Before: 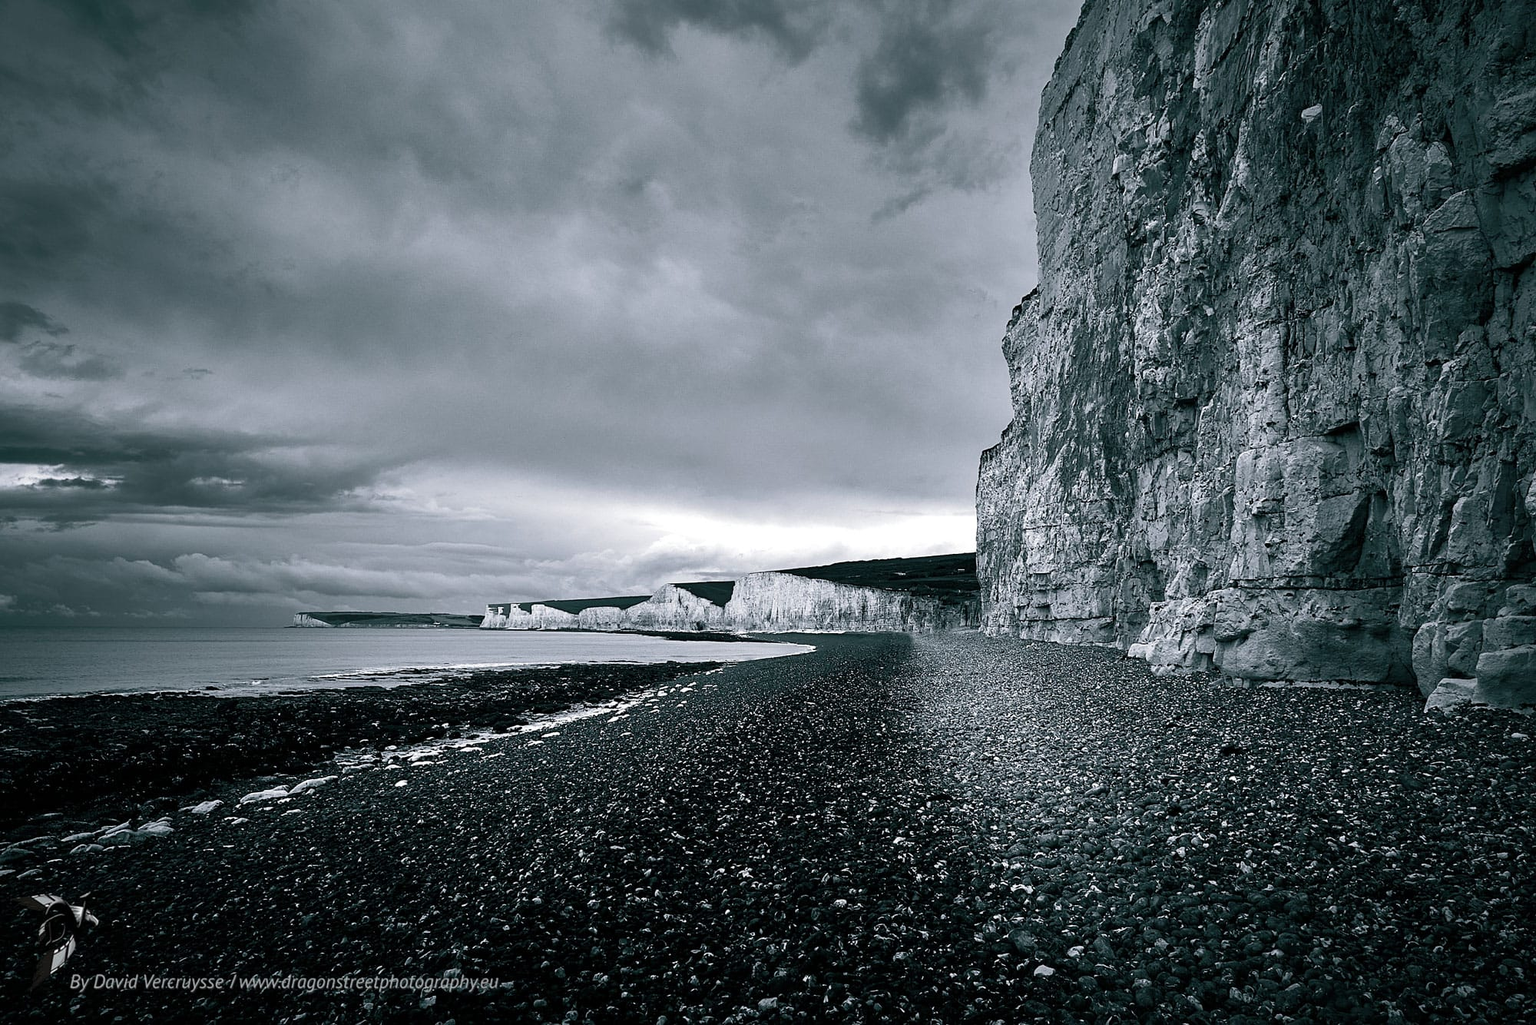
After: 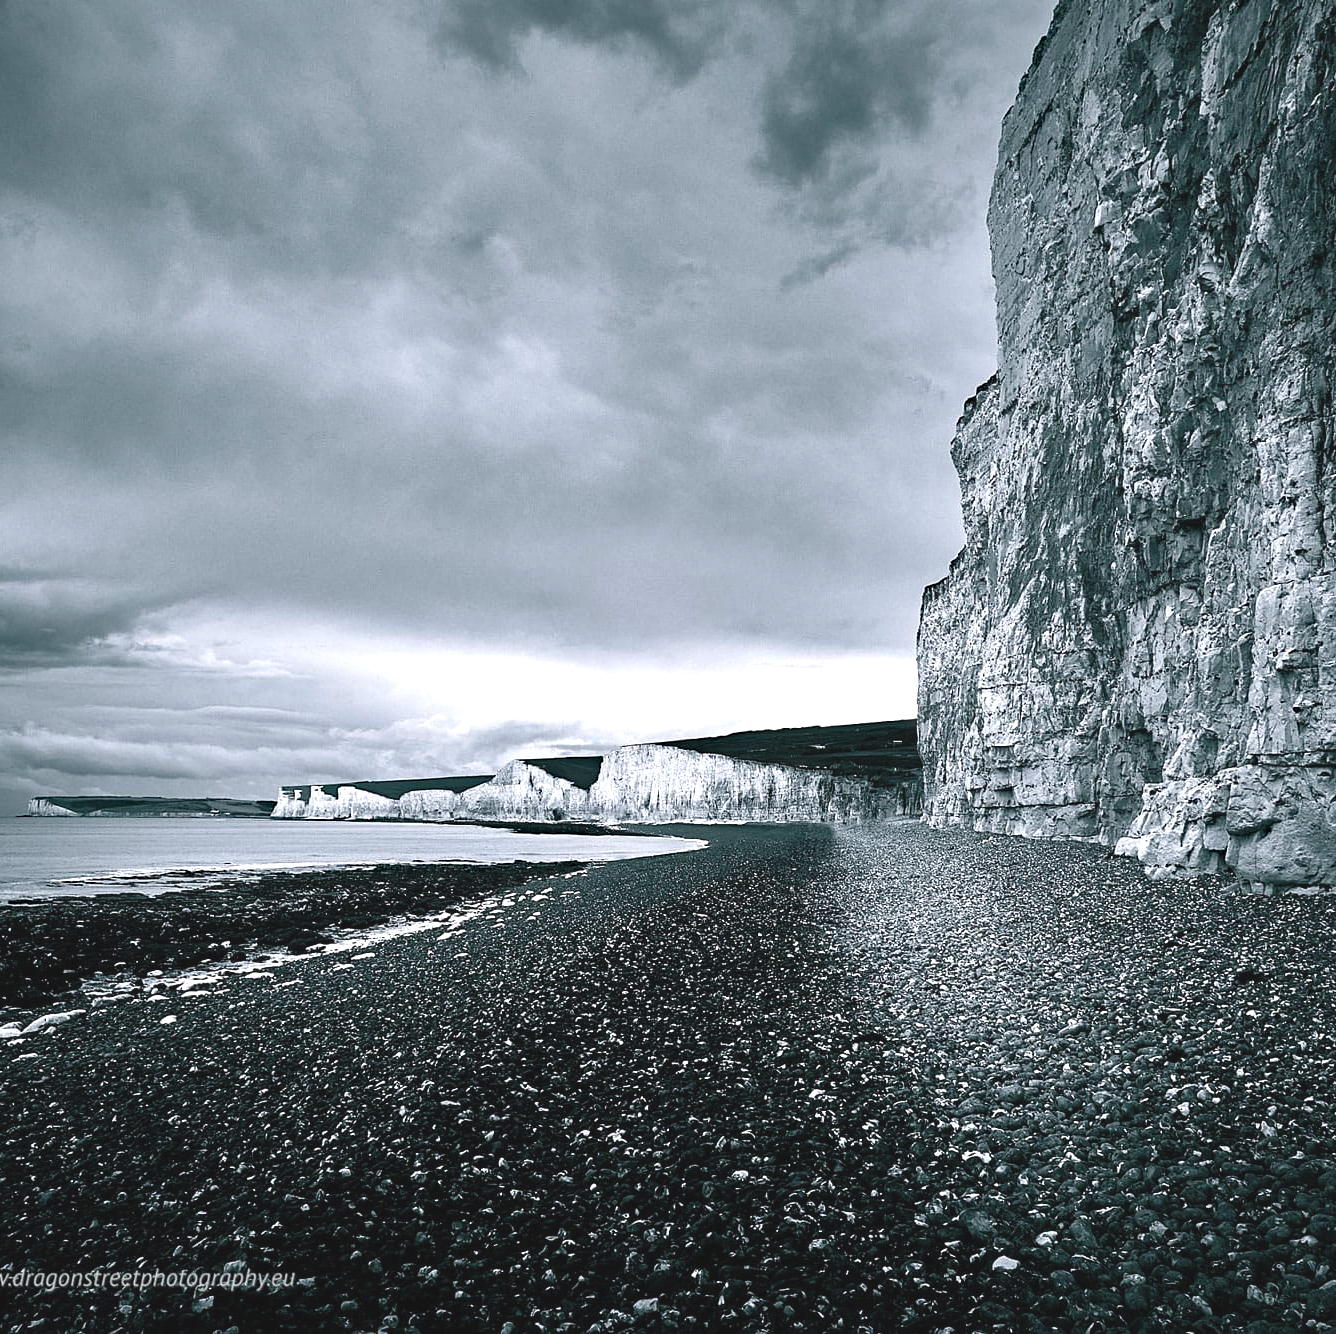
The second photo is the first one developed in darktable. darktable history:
haze removal: compatibility mode true, adaptive false
exposure: black level correction -0.005, exposure 0.622 EV, compensate highlight preservation false
crop and rotate: left 17.732%, right 15.423%
